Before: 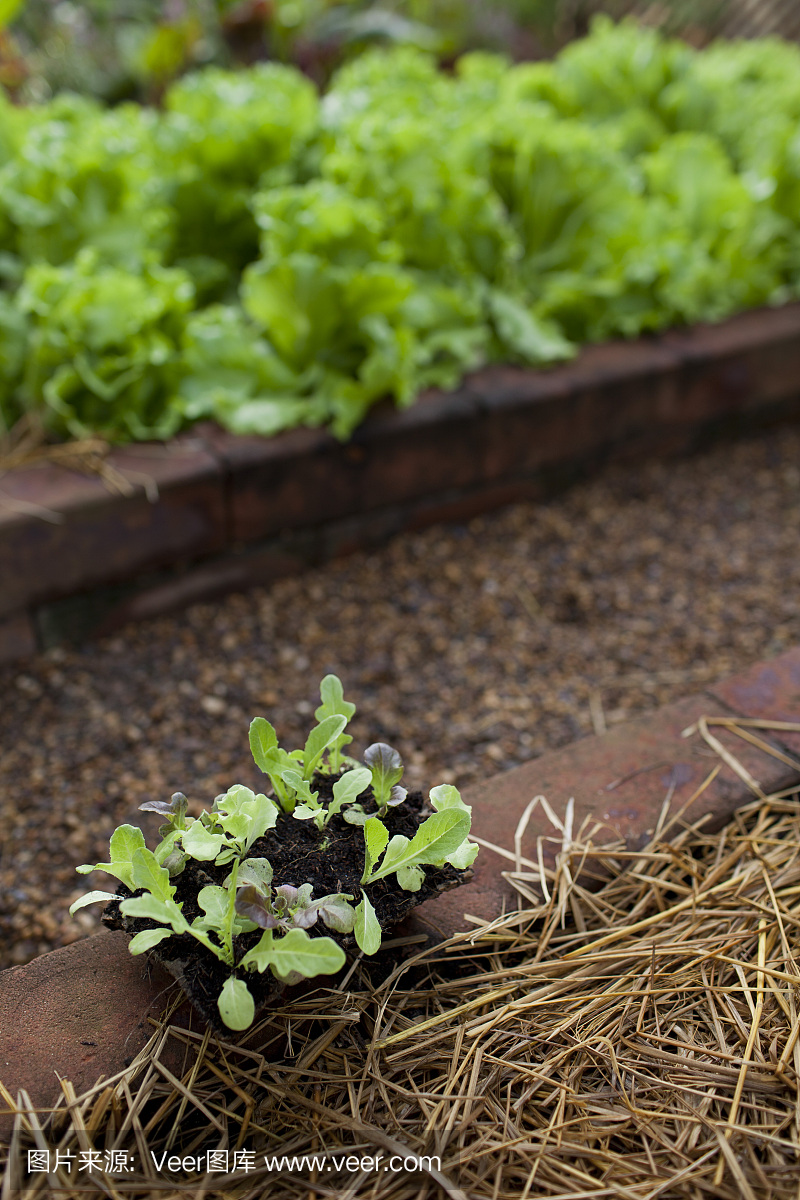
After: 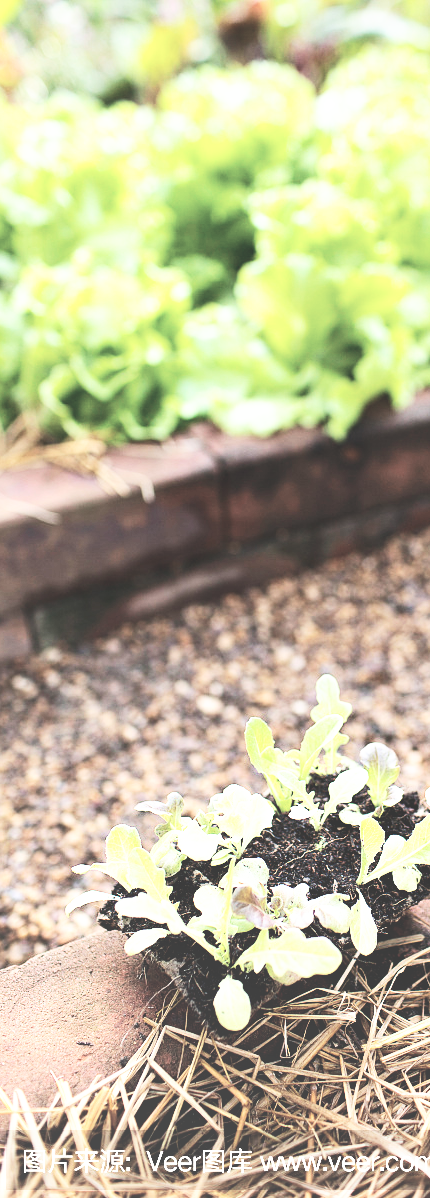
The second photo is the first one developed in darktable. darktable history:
exposure: black level correction -0.023, exposure 1.397 EV, compensate highlight preservation false
crop: left 0.587%, right 45.588%, bottom 0.086%
graduated density: rotation 5.63°, offset 76.9
base curve: curves: ch0 [(0, 0) (0.007, 0.004) (0.027, 0.03) (0.046, 0.07) (0.207, 0.54) (0.442, 0.872) (0.673, 0.972) (1, 1)], preserve colors none
contrast brightness saturation: contrast 0.25, saturation -0.31
